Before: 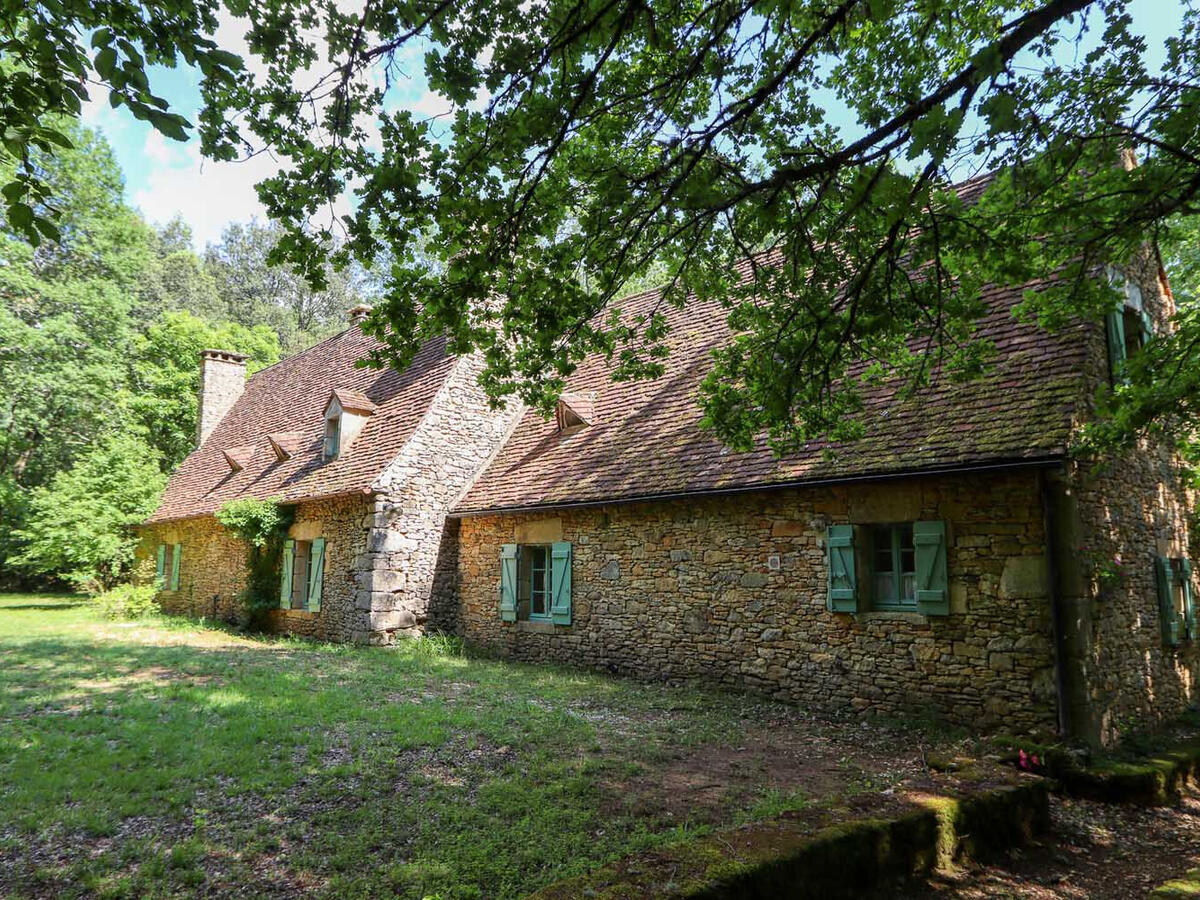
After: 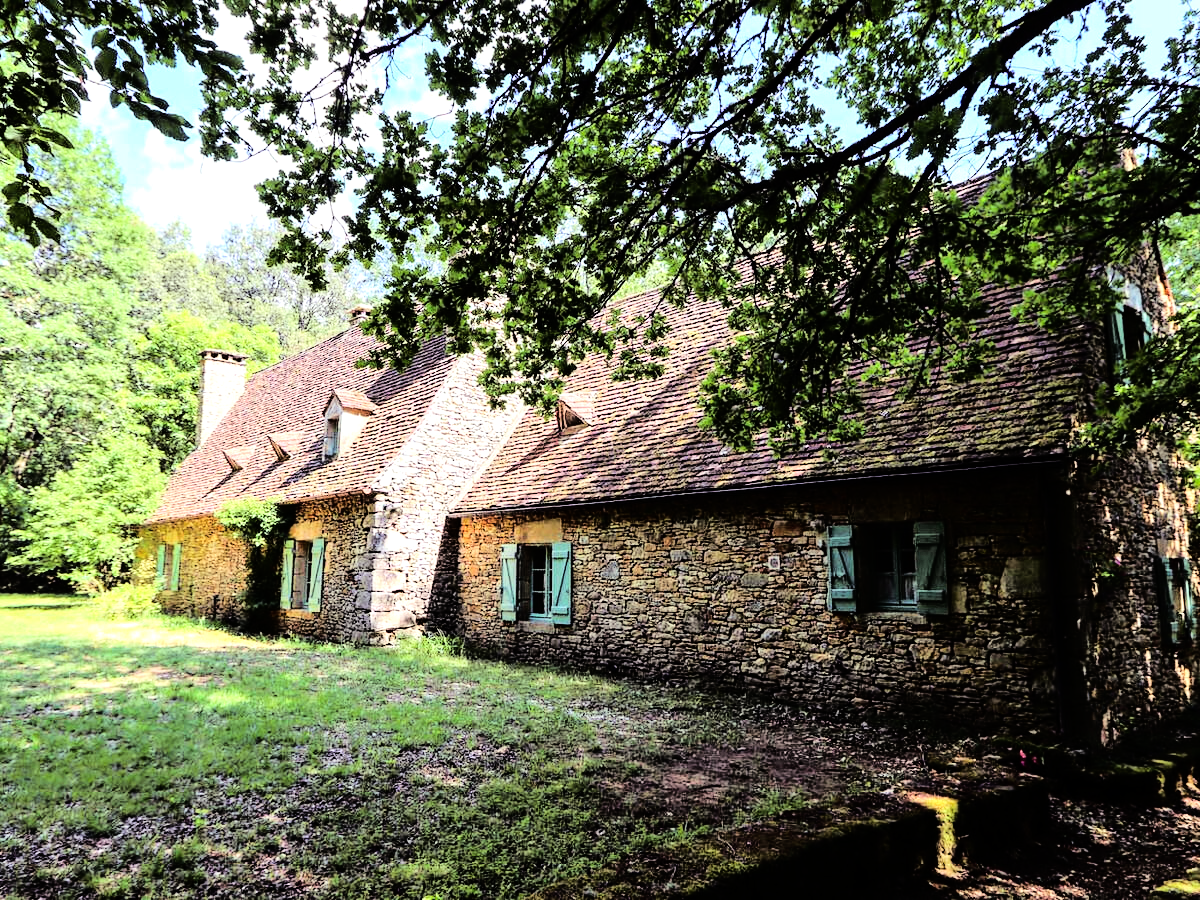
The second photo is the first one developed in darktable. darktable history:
color balance rgb: shadows lift › luminance 0.415%, shadows lift › chroma 6.871%, shadows lift › hue 297.91°, perceptual saturation grading › global saturation -0.807%, perceptual brilliance grading › global brilliance -5.702%, perceptual brilliance grading › highlights 24.097%, perceptual brilliance grading › mid-tones 6.844%, perceptual brilliance grading › shadows -4.501%
base curve: curves: ch0 [(0, 0) (0.036, 0.01) (0.123, 0.254) (0.258, 0.504) (0.507, 0.748) (1, 1)]
